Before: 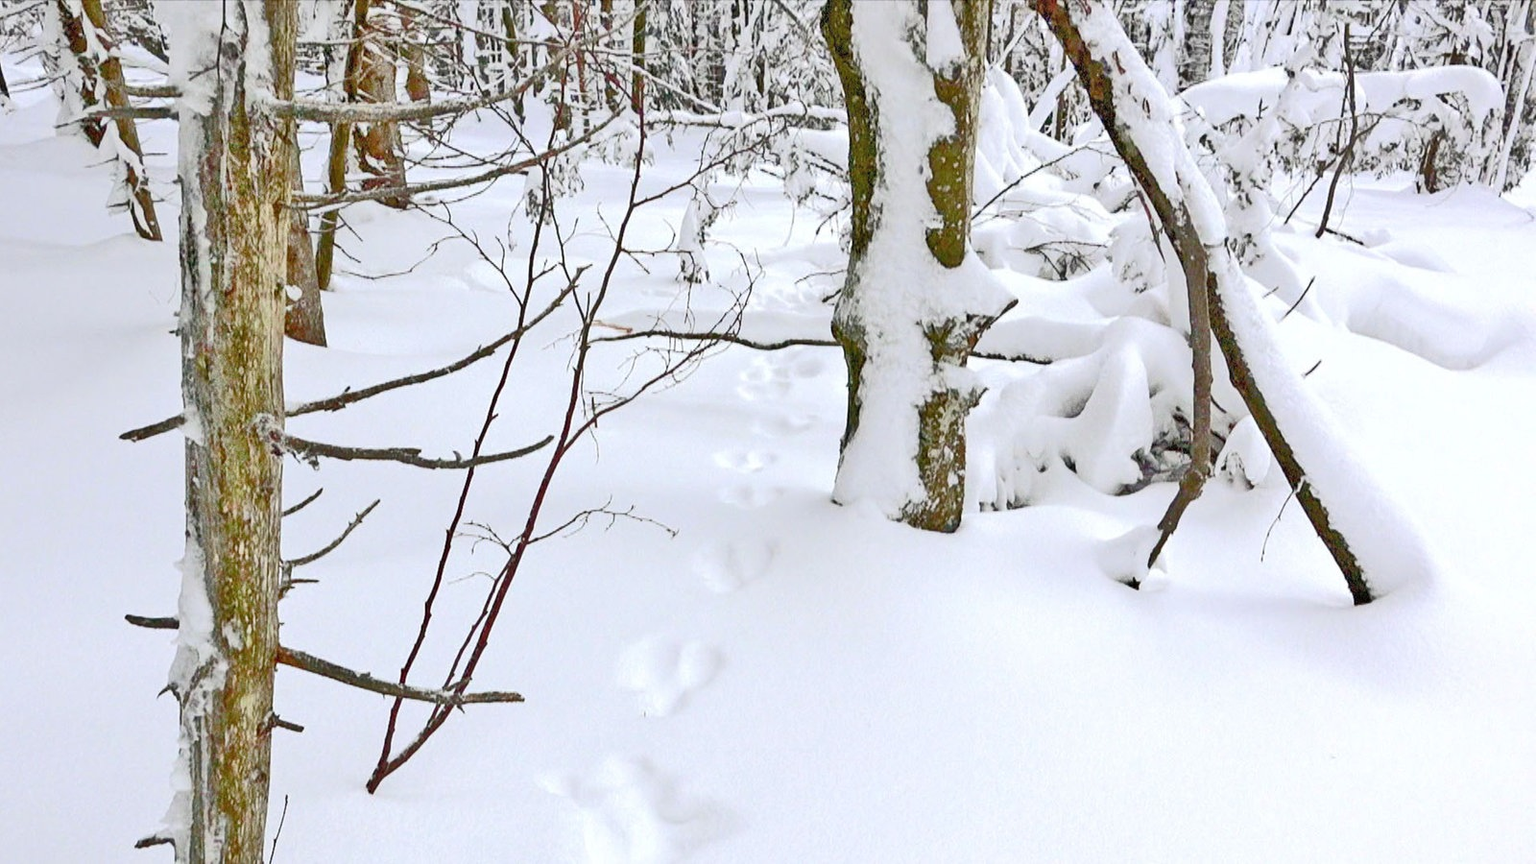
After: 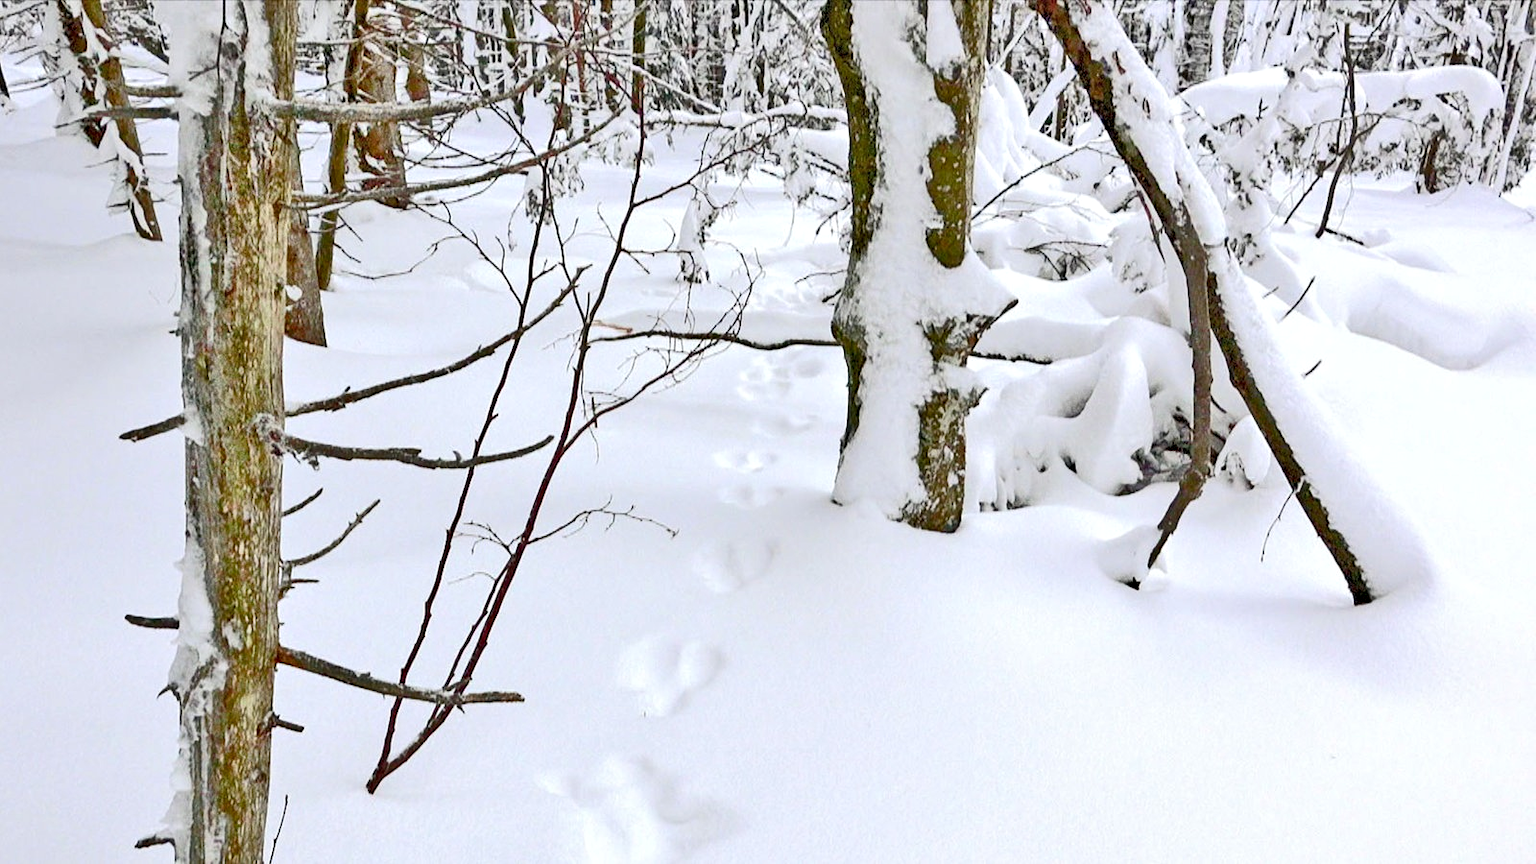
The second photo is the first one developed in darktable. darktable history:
contrast equalizer: y [[0.6 ×6], [0.55 ×6], [0 ×6], [0 ×6], [0 ×6]], mix 0.308
